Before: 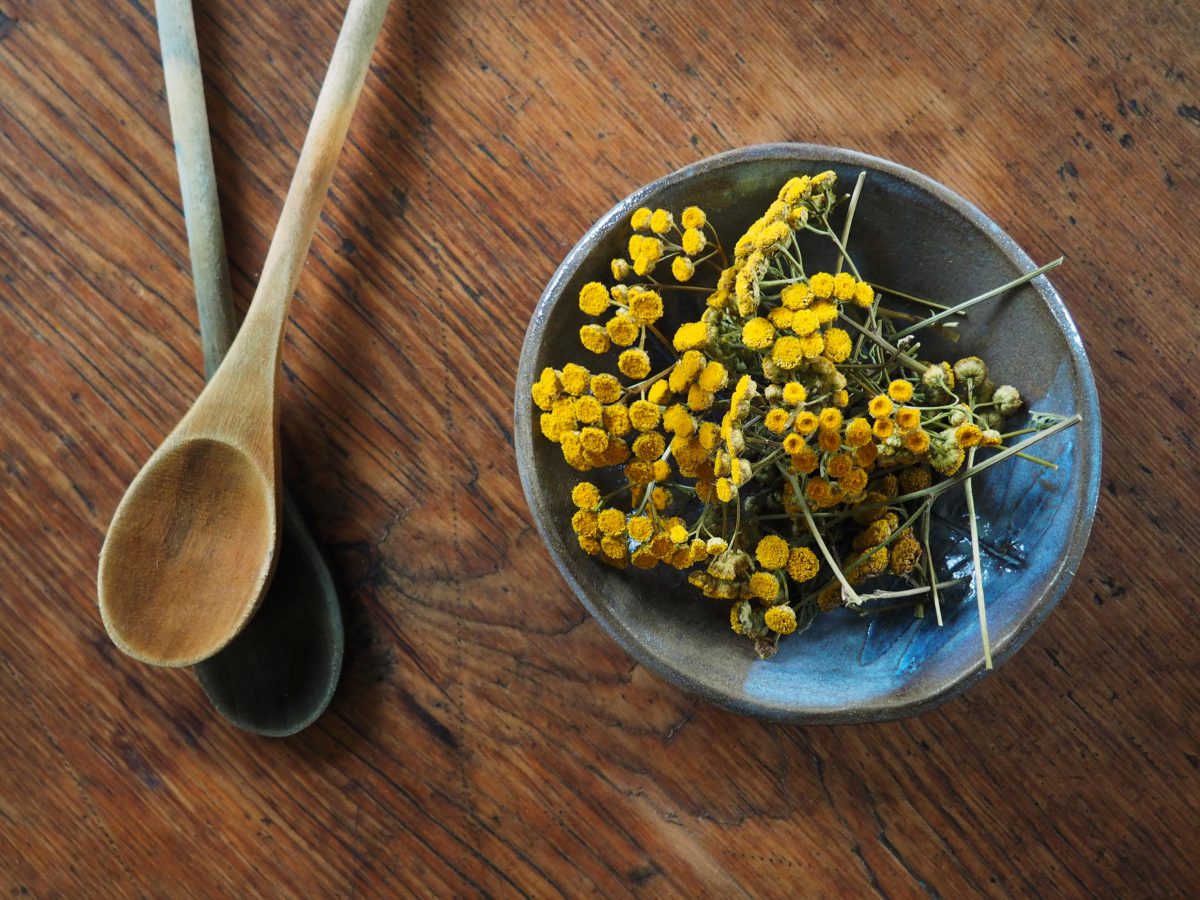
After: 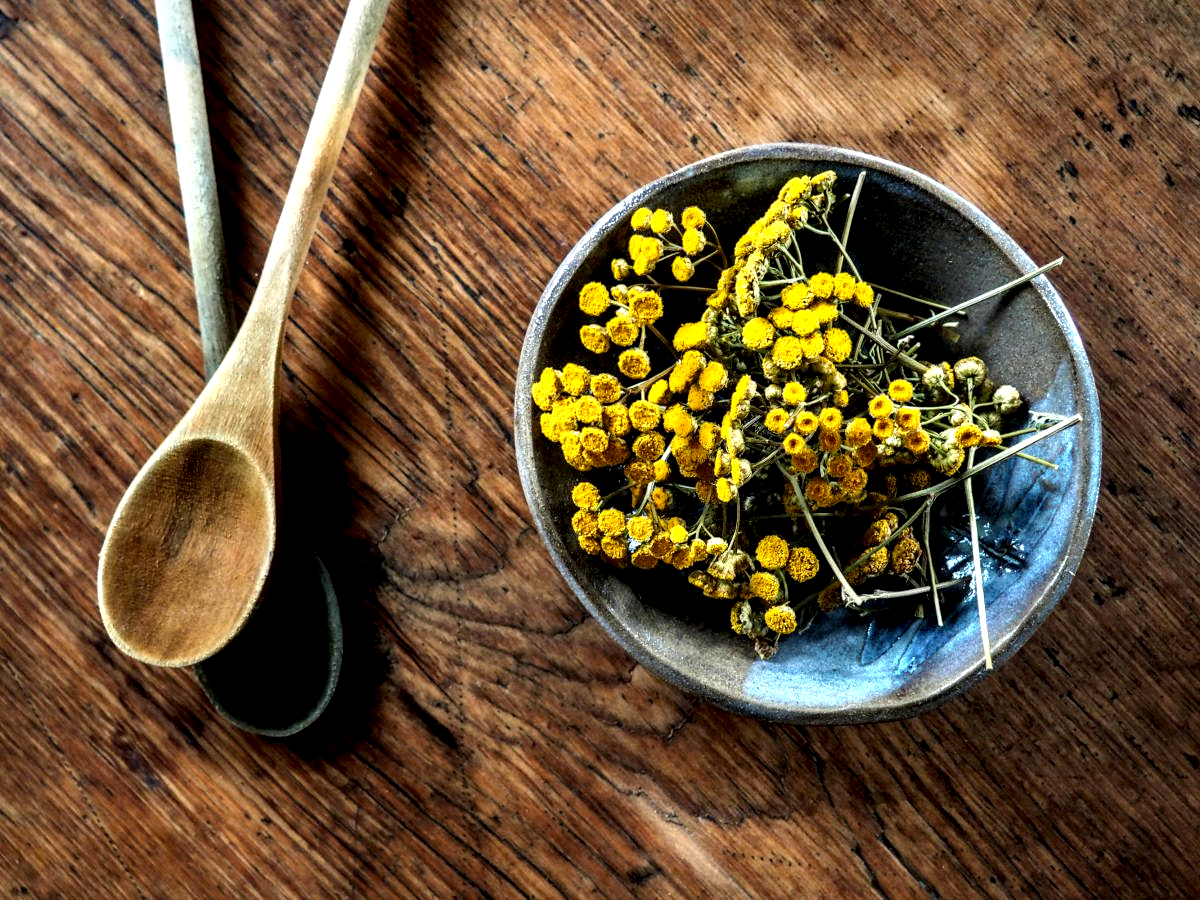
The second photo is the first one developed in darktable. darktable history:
color balance: output saturation 110%
local contrast: shadows 185%, detail 225%
